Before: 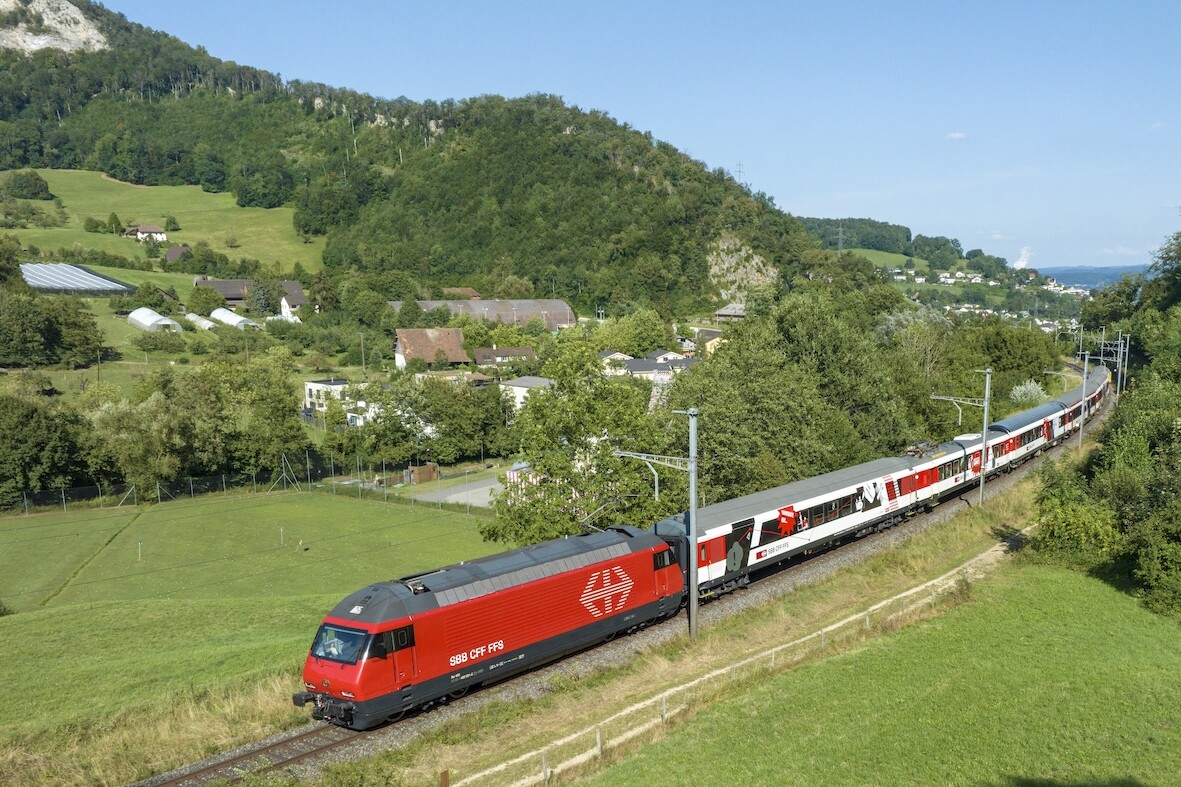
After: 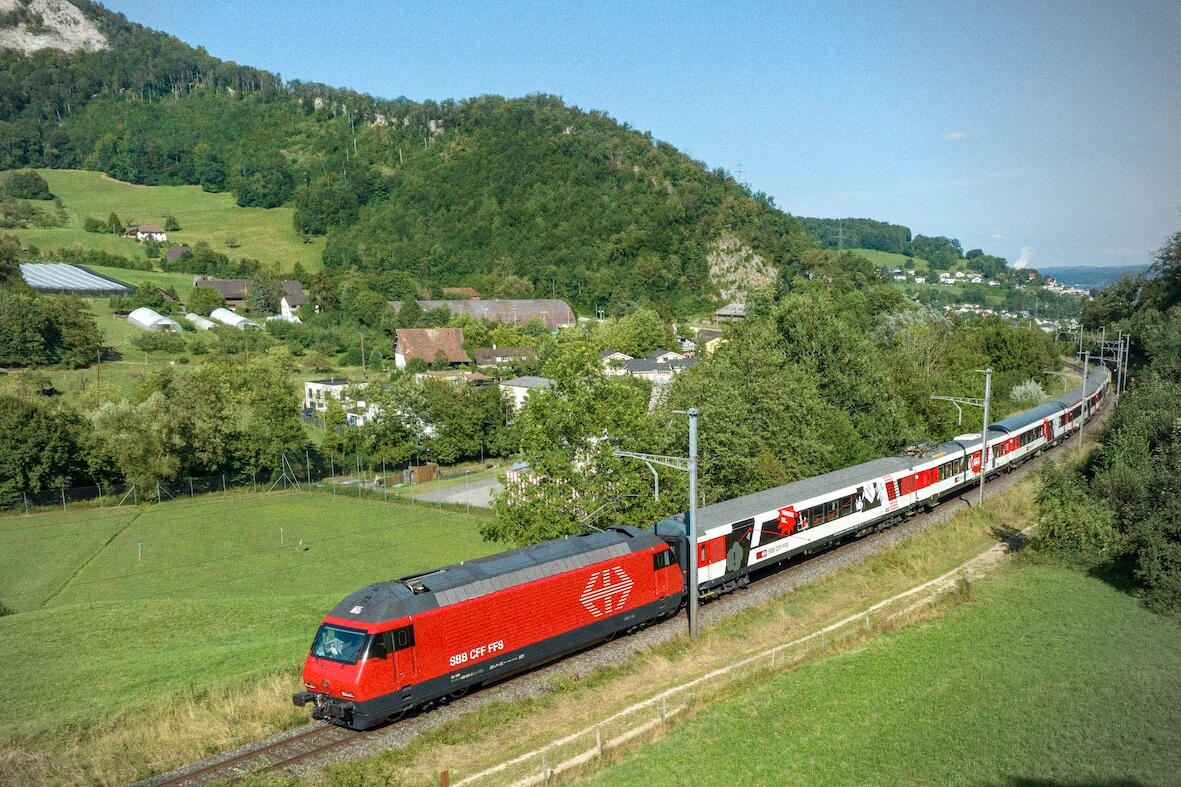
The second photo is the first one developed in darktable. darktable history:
vignetting: center (-0.15, 0.013)
tone equalizer: on, module defaults
grain: on, module defaults
